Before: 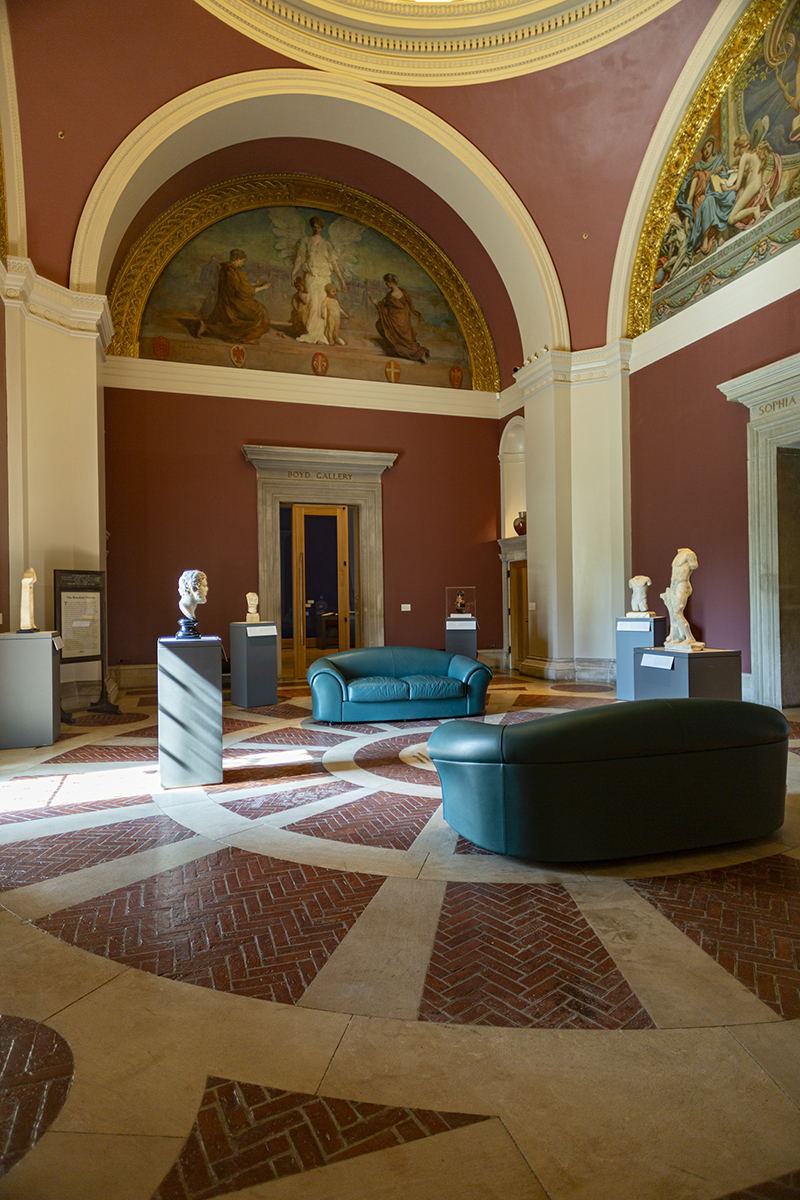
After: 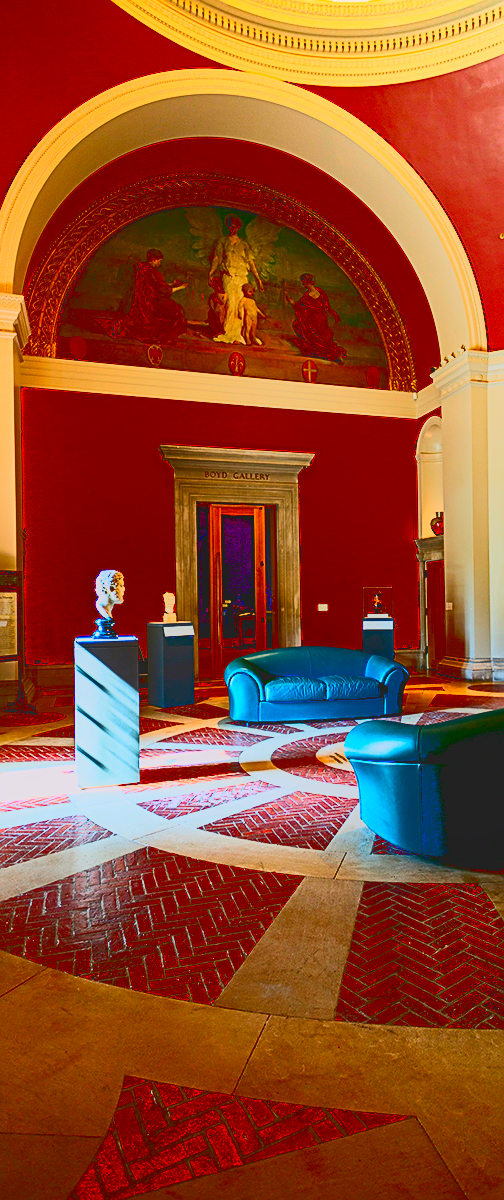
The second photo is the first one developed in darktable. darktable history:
crop: left 10.453%, right 26.541%
local contrast: detail 70%
sharpen: on, module defaults
tone curve: curves: ch0 [(0, 0.058) (0.198, 0.188) (0.512, 0.582) (0.625, 0.754) (0.81, 0.934) (1, 1)], color space Lab, linked channels, preserve colors none
color balance rgb: global offset › luminance -0.479%, linear chroma grading › global chroma -15.625%, perceptual saturation grading › global saturation -0.125%, perceptual saturation grading › highlights -32.338%, perceptual saturation grading › mid-tones 5.564%, perceptual saturation grading › shadows 18.626%
contrast brightness saturation: contrast 0.288
color correction: highlights a* 1.69, highlights b* -1.73, saturation 2.47
